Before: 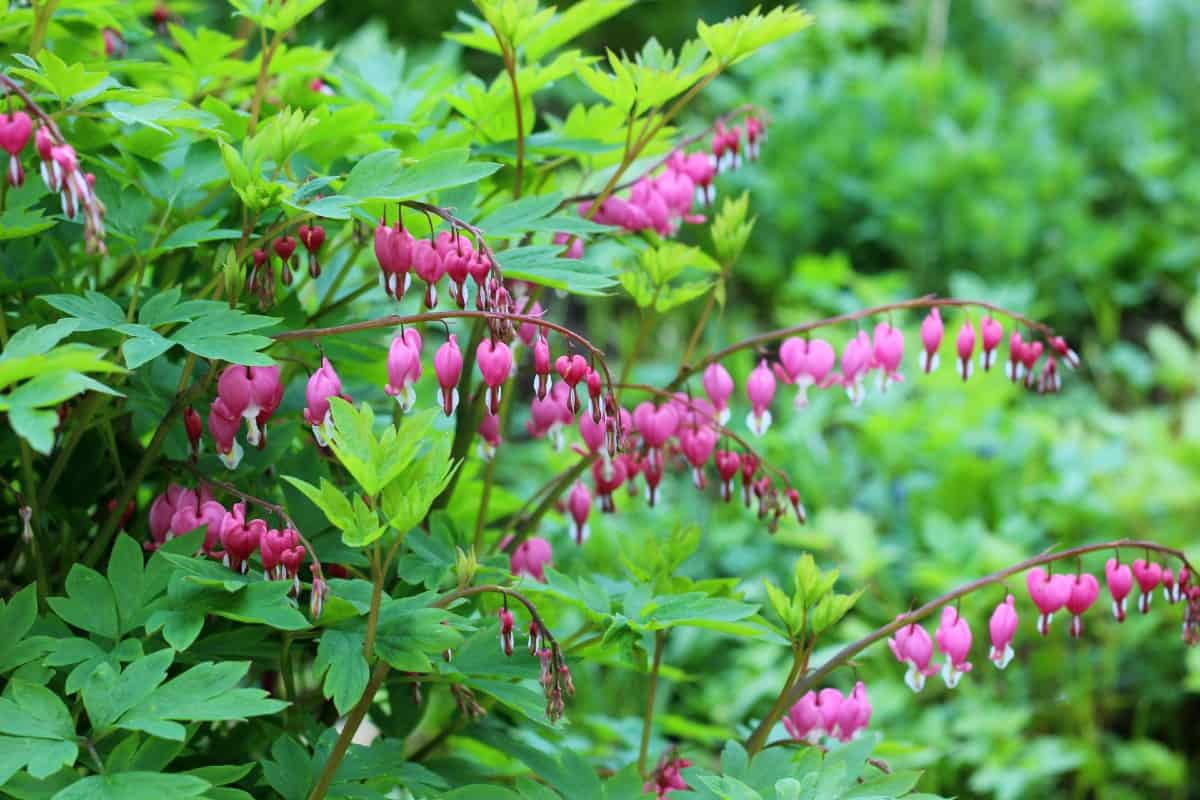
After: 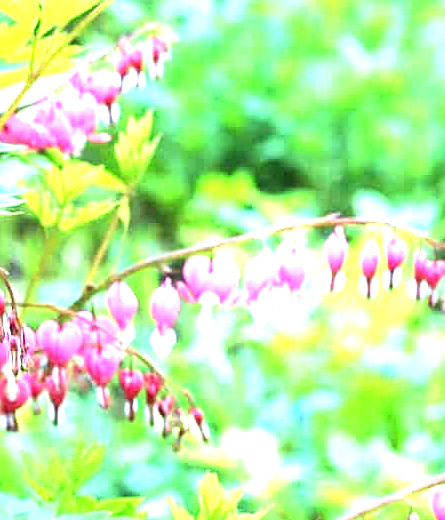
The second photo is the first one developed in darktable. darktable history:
exposure: black level correction 0, exposure 1.889 EV, compensate exposure bias true, compensate highlight preservation false
sharpen: on, module defaults
crop and rotate: left 49.69%, top 10.128%, right 13.162%, bottom 24.771%
